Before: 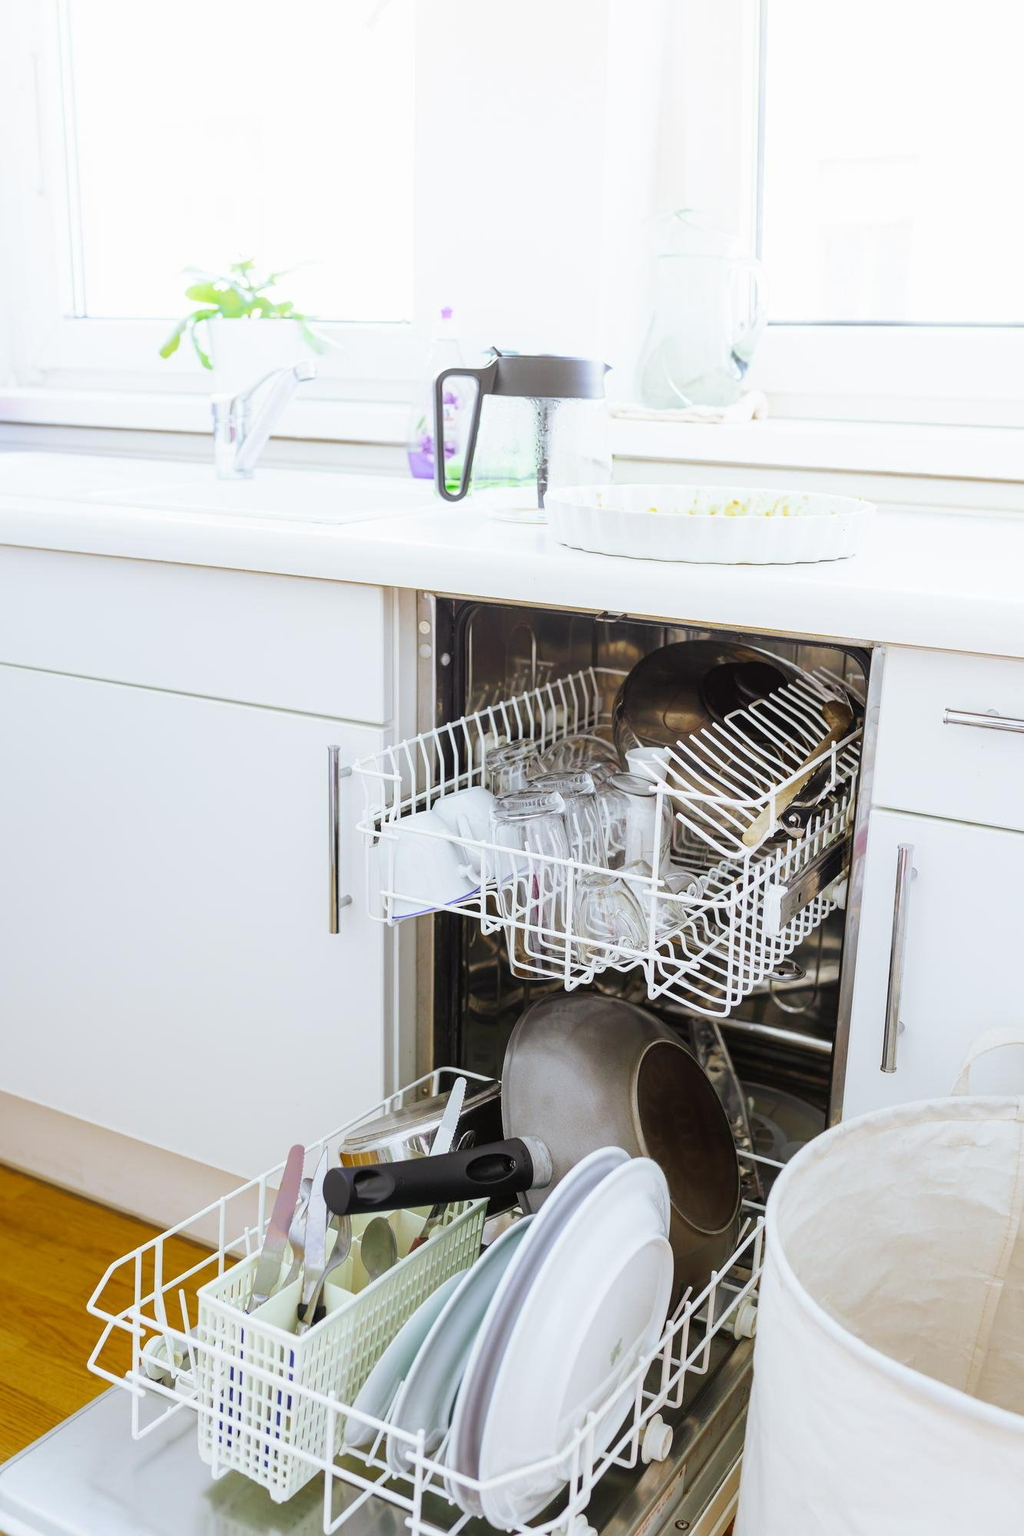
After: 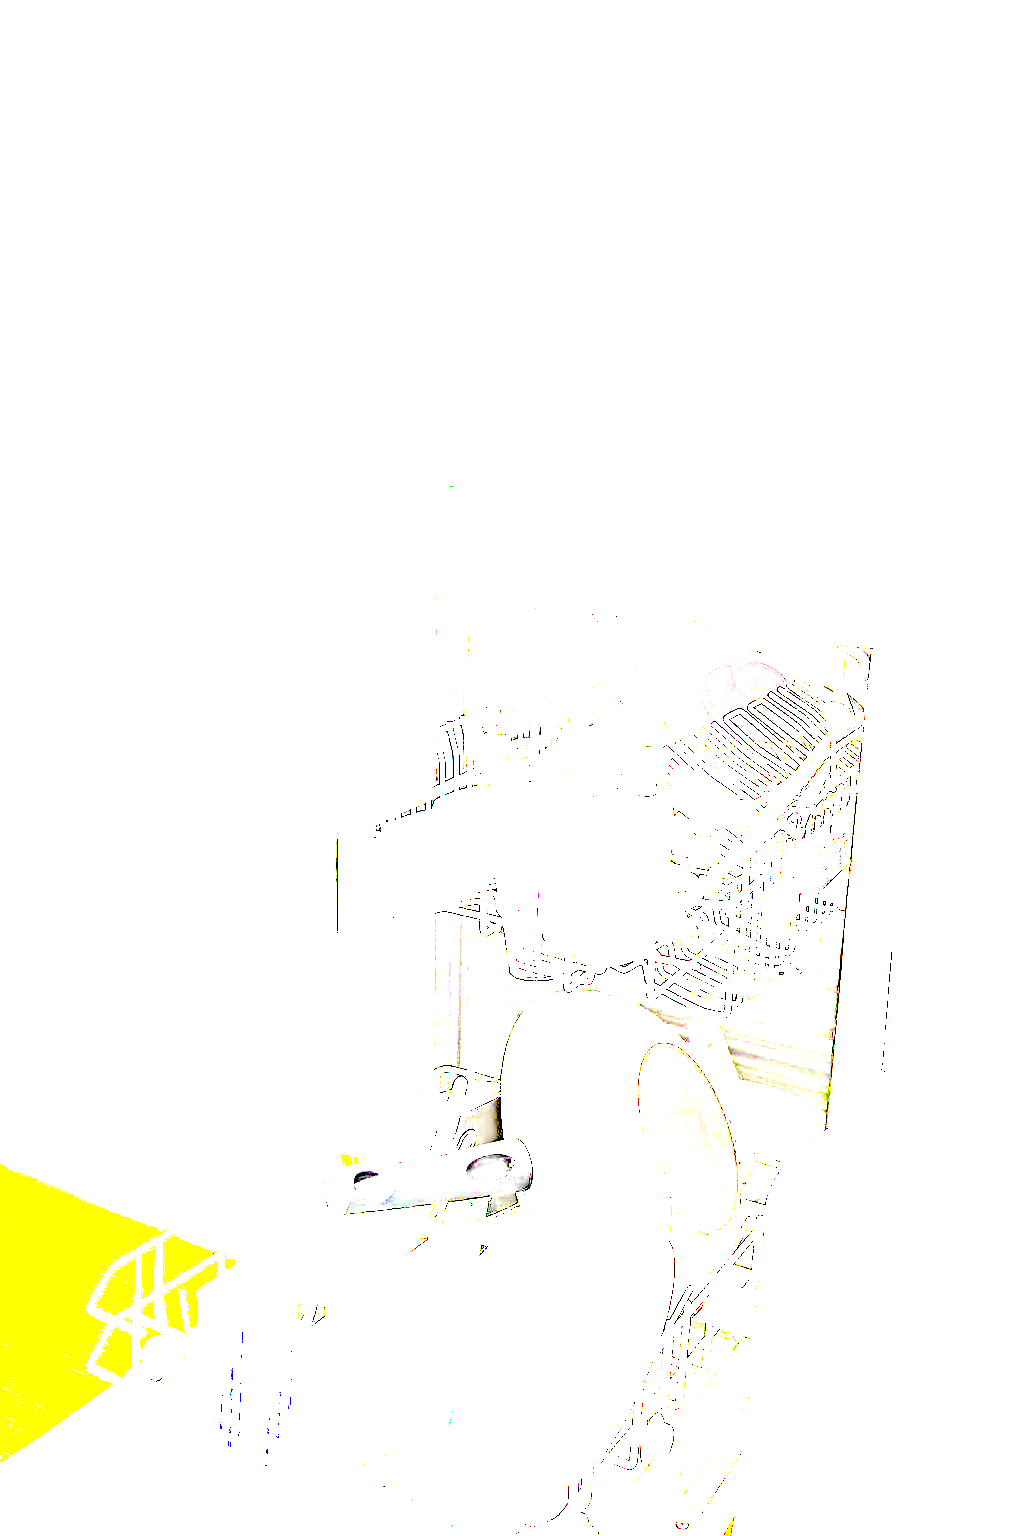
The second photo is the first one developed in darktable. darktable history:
exposure: exposure 7.978 EV, compensate highlight preservation false
haze removal: compatibility mode true, adaptive false
